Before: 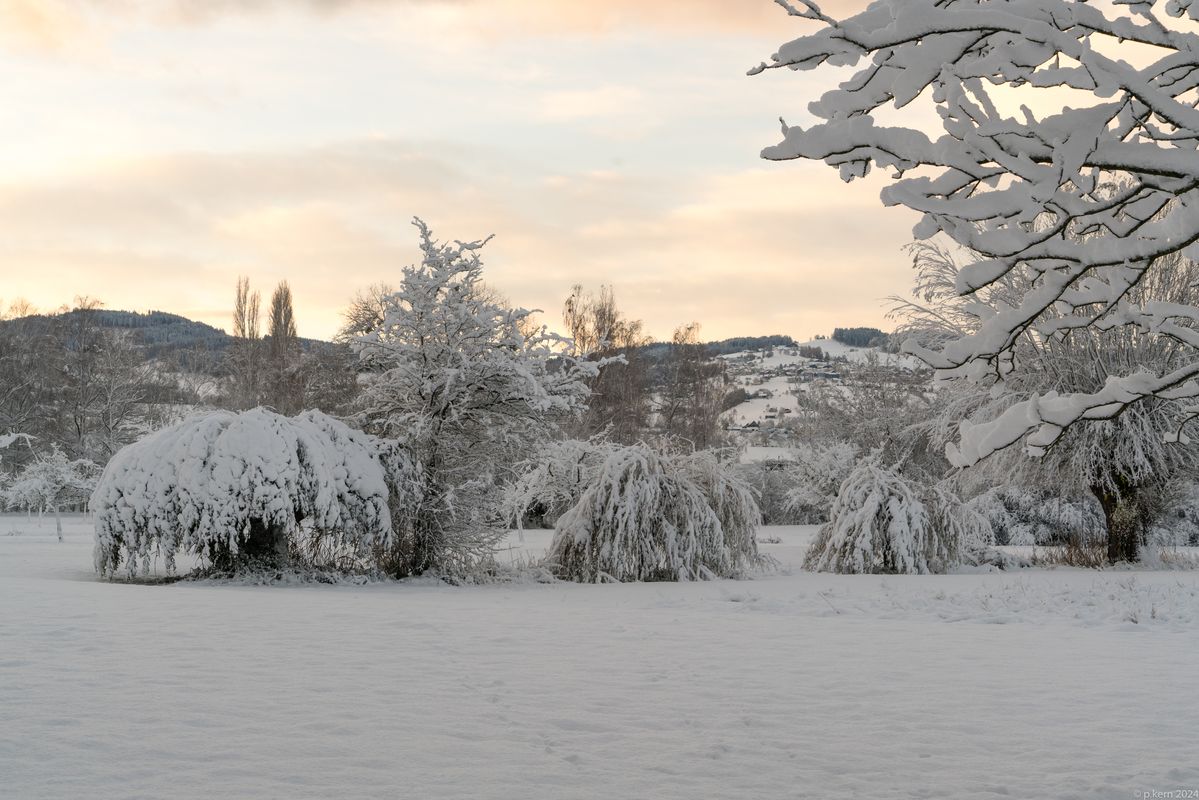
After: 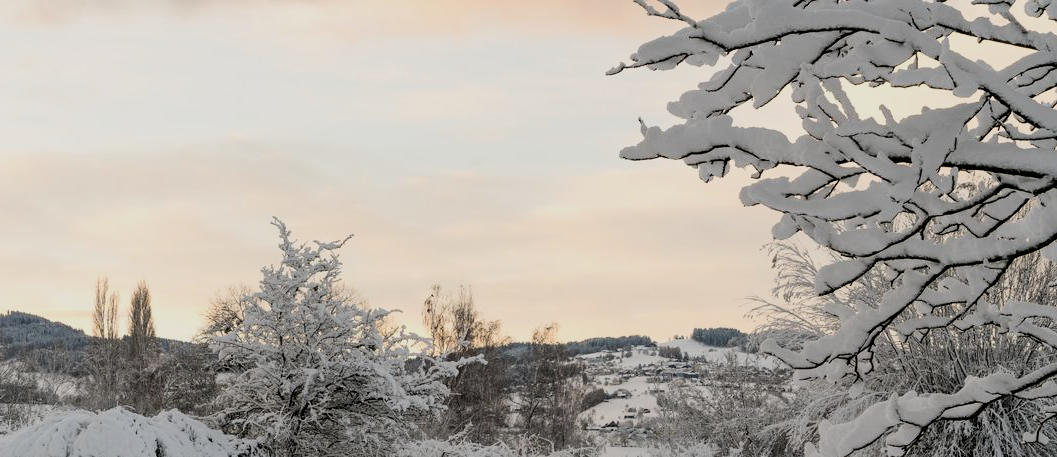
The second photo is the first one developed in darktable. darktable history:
filmic rgb: black relative exposure -5 EV, hardness 2.88, contrast 1.3
crop and rotate: left 11.812%, bottom 42.776%
